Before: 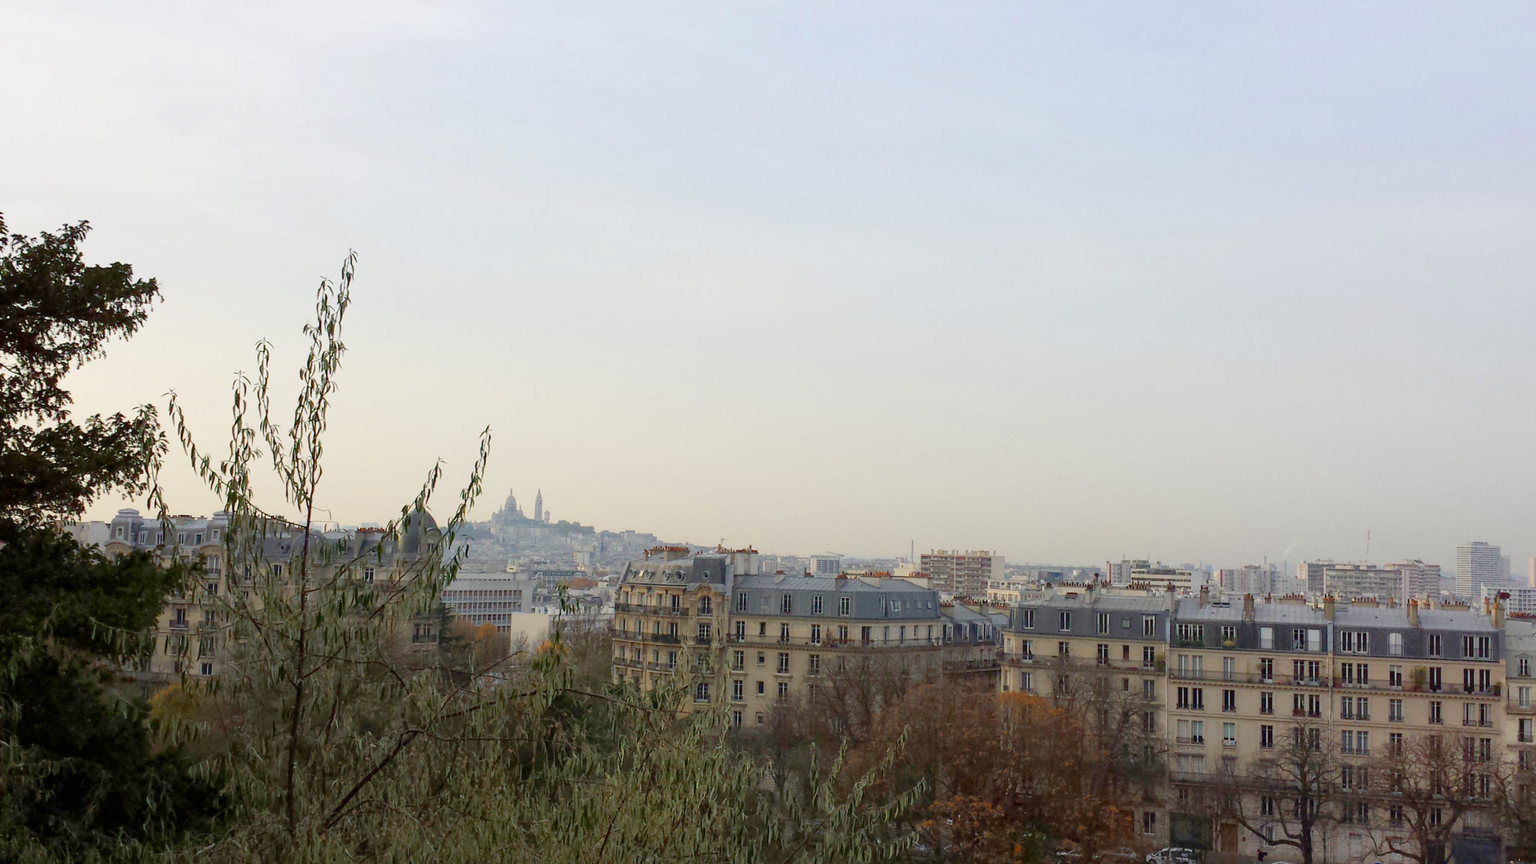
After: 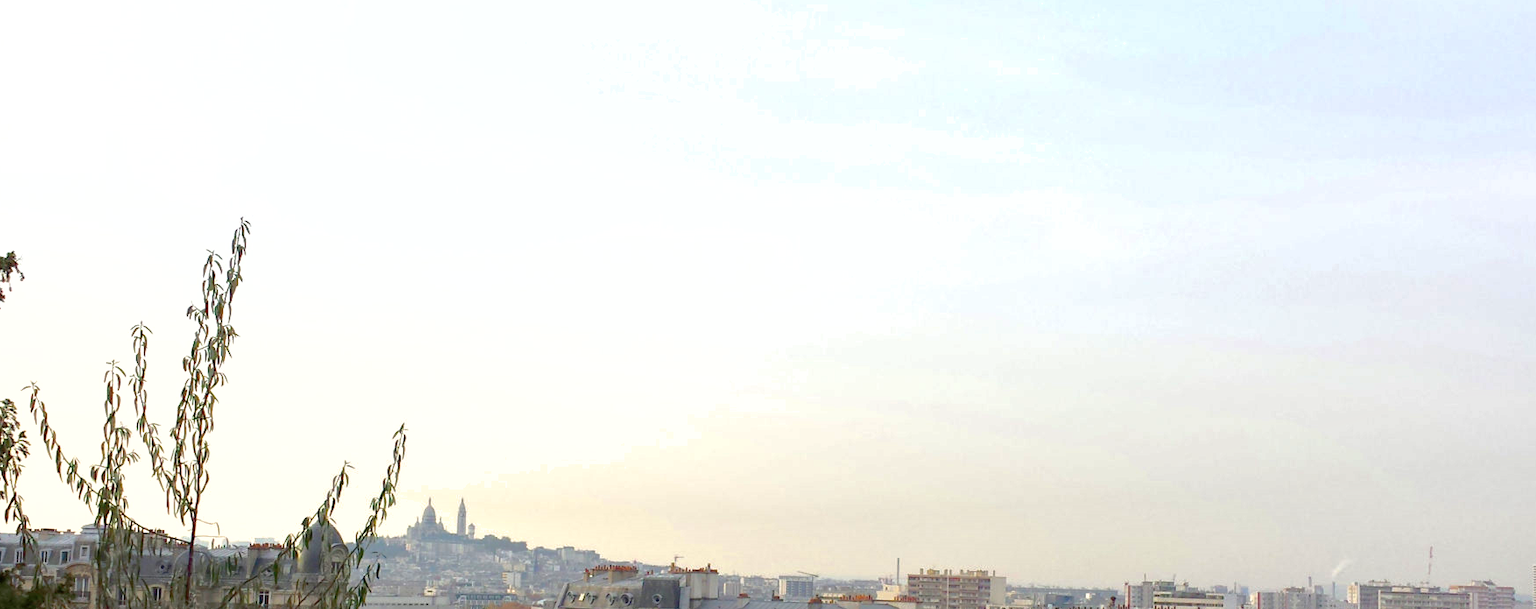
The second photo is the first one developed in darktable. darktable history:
tone curve: curves: ch0 [(0, 0) (0.003, 0.003) (0.011, 0.011) (0.025, 0.025) (0.044, 0.044) (0.069, 0.069) (0.1, 0.099) (0.136, 0.135) (0.177, 0.176) (0.224, 0.223) (0.277, 0.275) (0.335, 0.333) (0.399, 0.396) (0.468, 0.465) (0.543, 0.545) (0.623, 0.625) (0.709, 0.71) (0.801, 0.801) (0.898, 0.898) (1, 1)], preserve colors none
crop and rotate: left 9.345%, top 7.22%, right 4.982%, bottom 32.331%
shadows and highlights: on, module defaults
tone equalizer: -8 EV 0.001 EV, -7 EV -0.002 EV, -6 EV 0.002 EV, -5 EV -0.03 EV, -4 EV -0.116 EV, -3 EV -0.169 EV, -2 EV 0.24 EV, -1 EV 0.702 EV, +0 EV 0.493 EV
